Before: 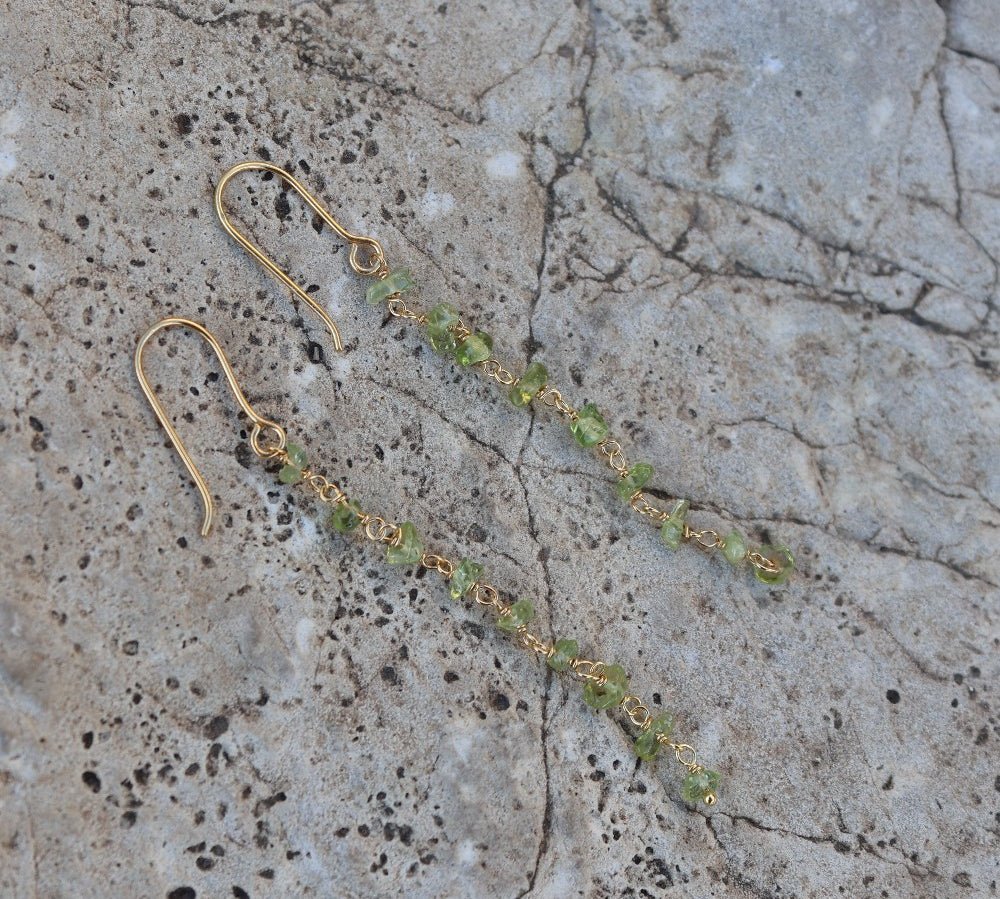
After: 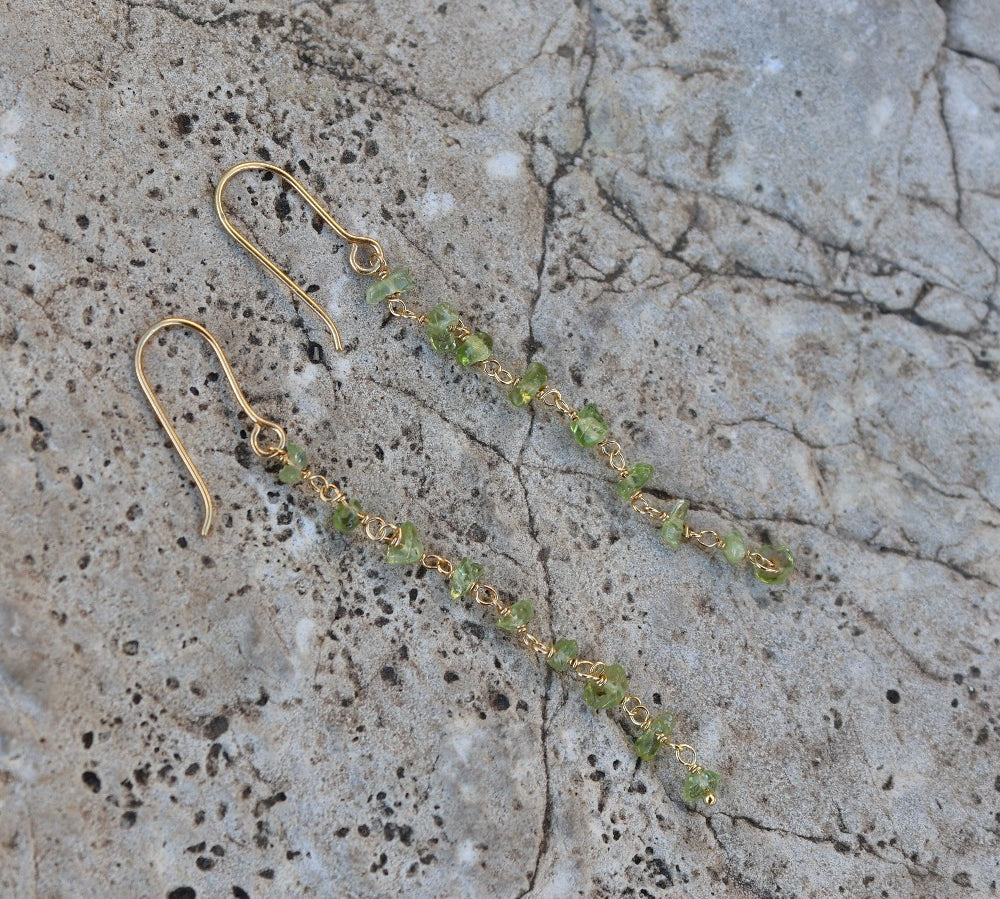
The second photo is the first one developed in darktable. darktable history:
color balance rgb: shadows lift › chroma 0.777%, shadows lift › hue 111.46°, power › hue 328.58°, perceptual saturation grading › global saturation 1.794%, perceptual saturation grading › highlights -3.082%, perceptual saturation grading › mid-tones 4.027%, perceptual saturation grading › shadows 8.25%, contrast 4.997%
